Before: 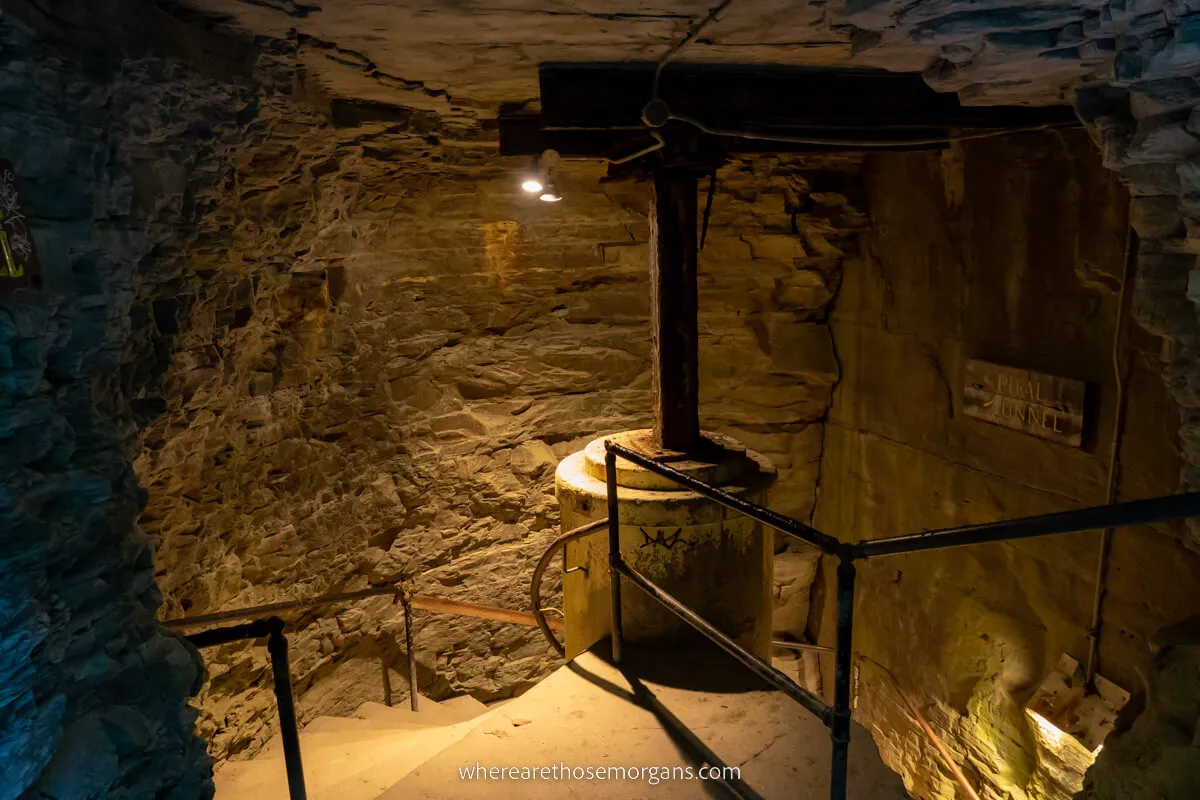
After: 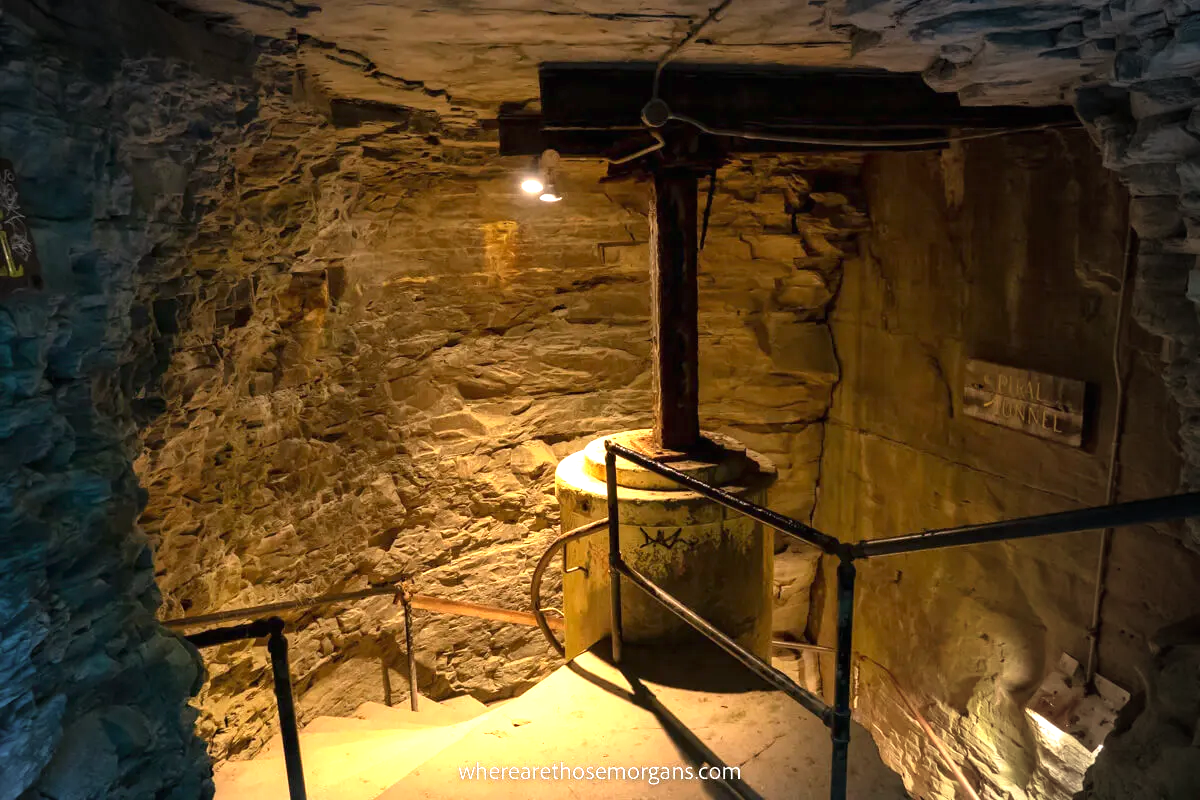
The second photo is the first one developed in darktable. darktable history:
exposure: black level correction 0, exposure 1.096 EV, compensate exposure bias true, compensate highlight preservation false
vignetting: fall-off start 74.99%, center (-0.15, 0.02), width/height ratio 1.081
